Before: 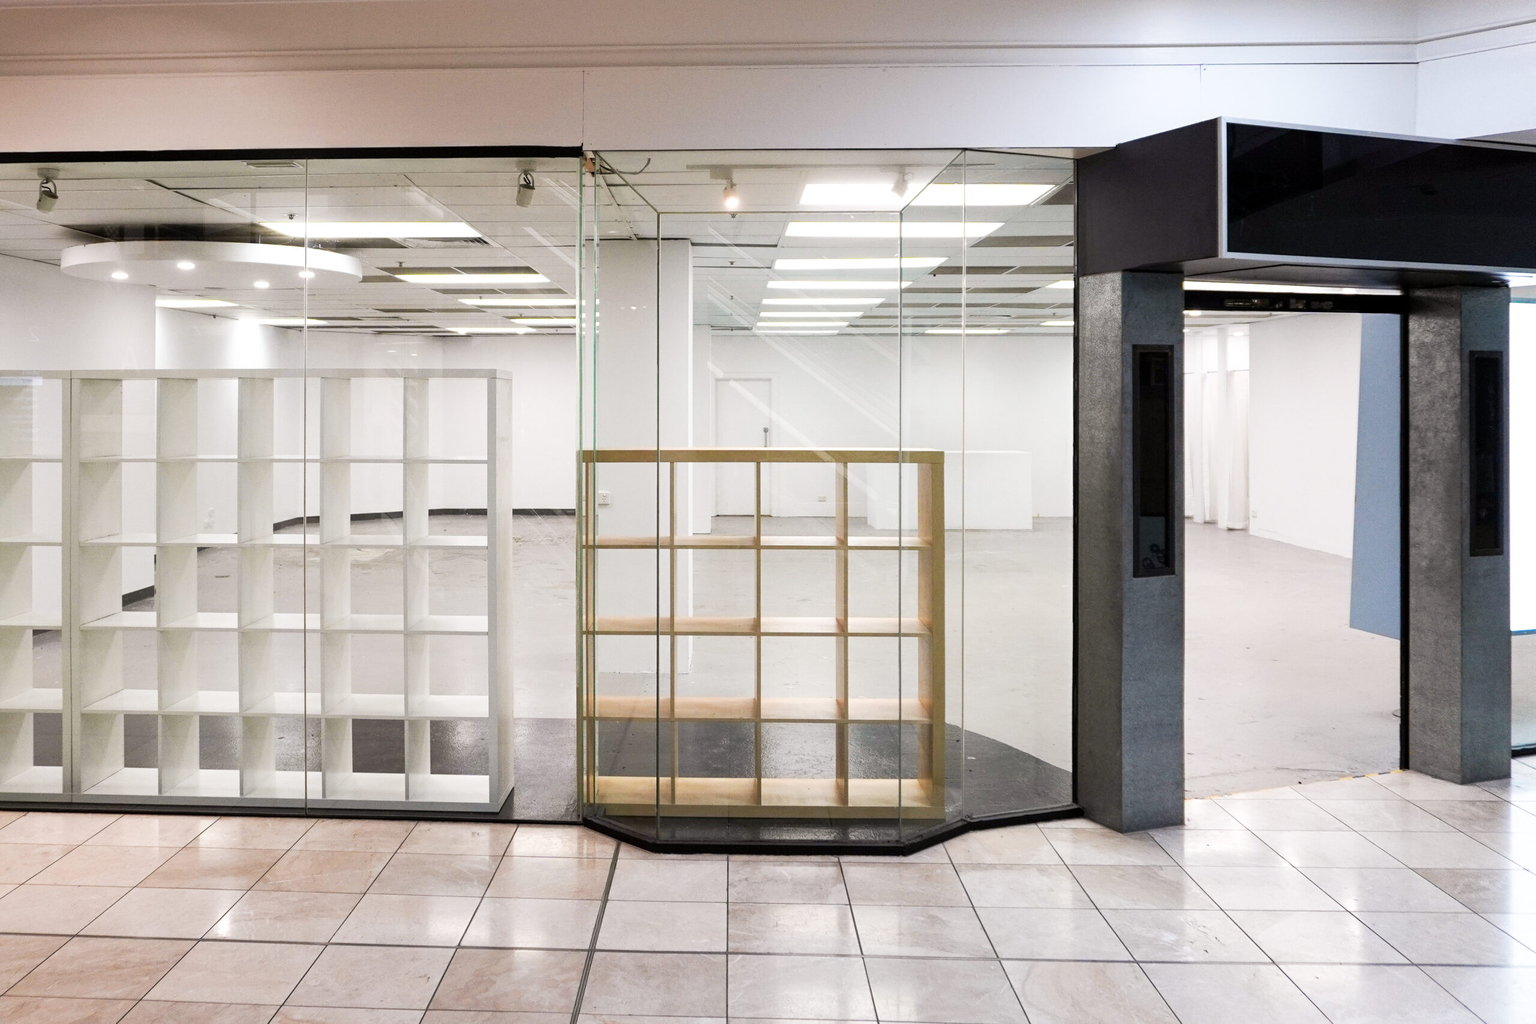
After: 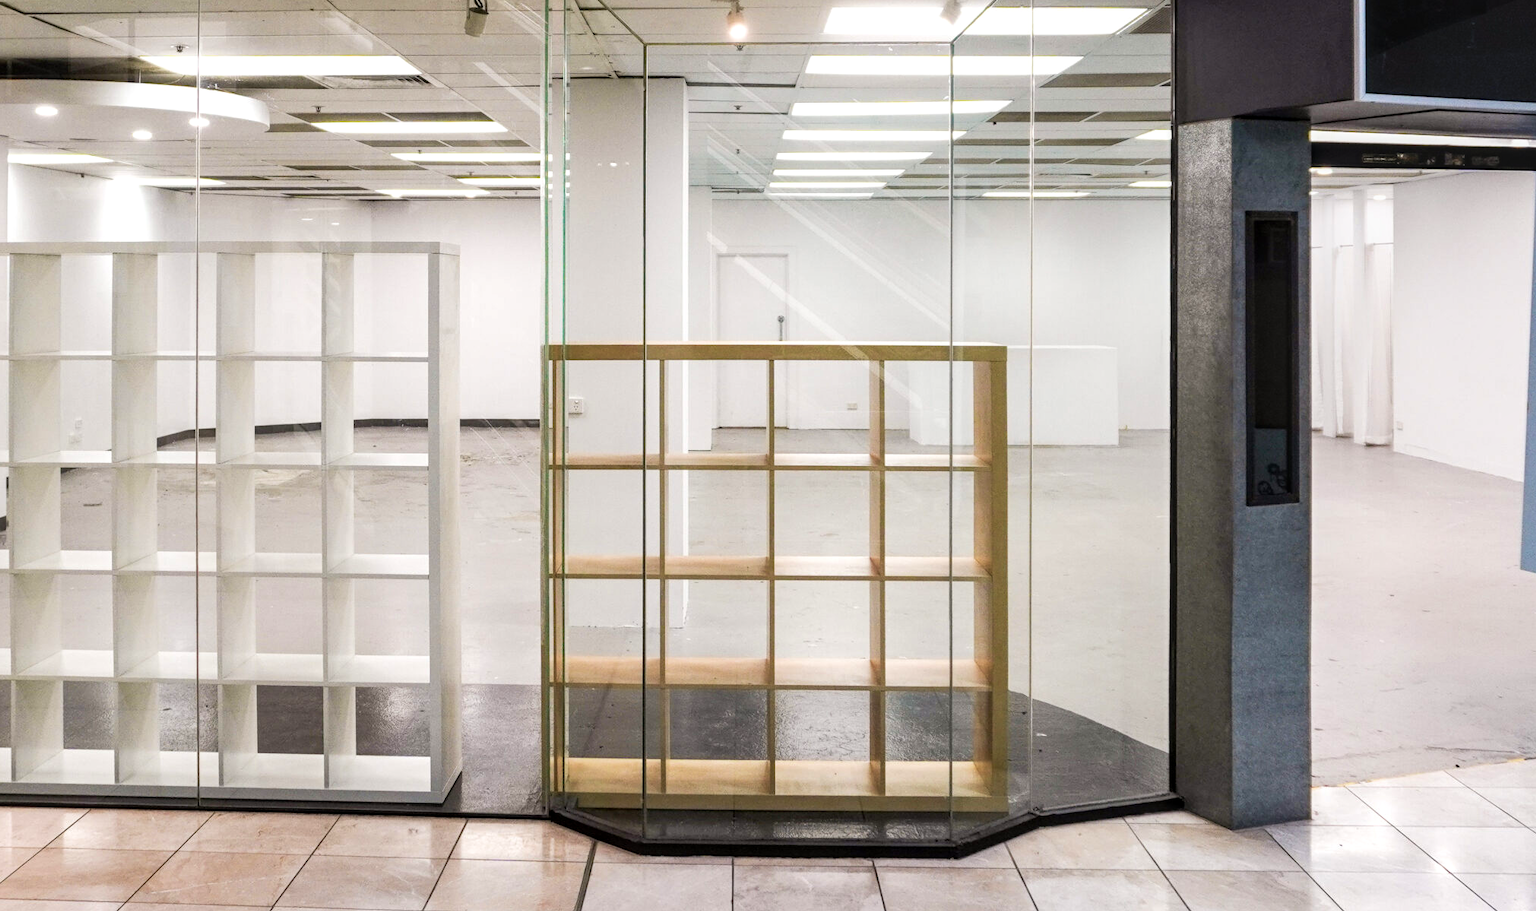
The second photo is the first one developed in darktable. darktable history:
local contrast: on, module defaults
velvia: on, module defaults
crop: left 9.748%, top 17.434%, right 11.28%, bottom 12.314%
